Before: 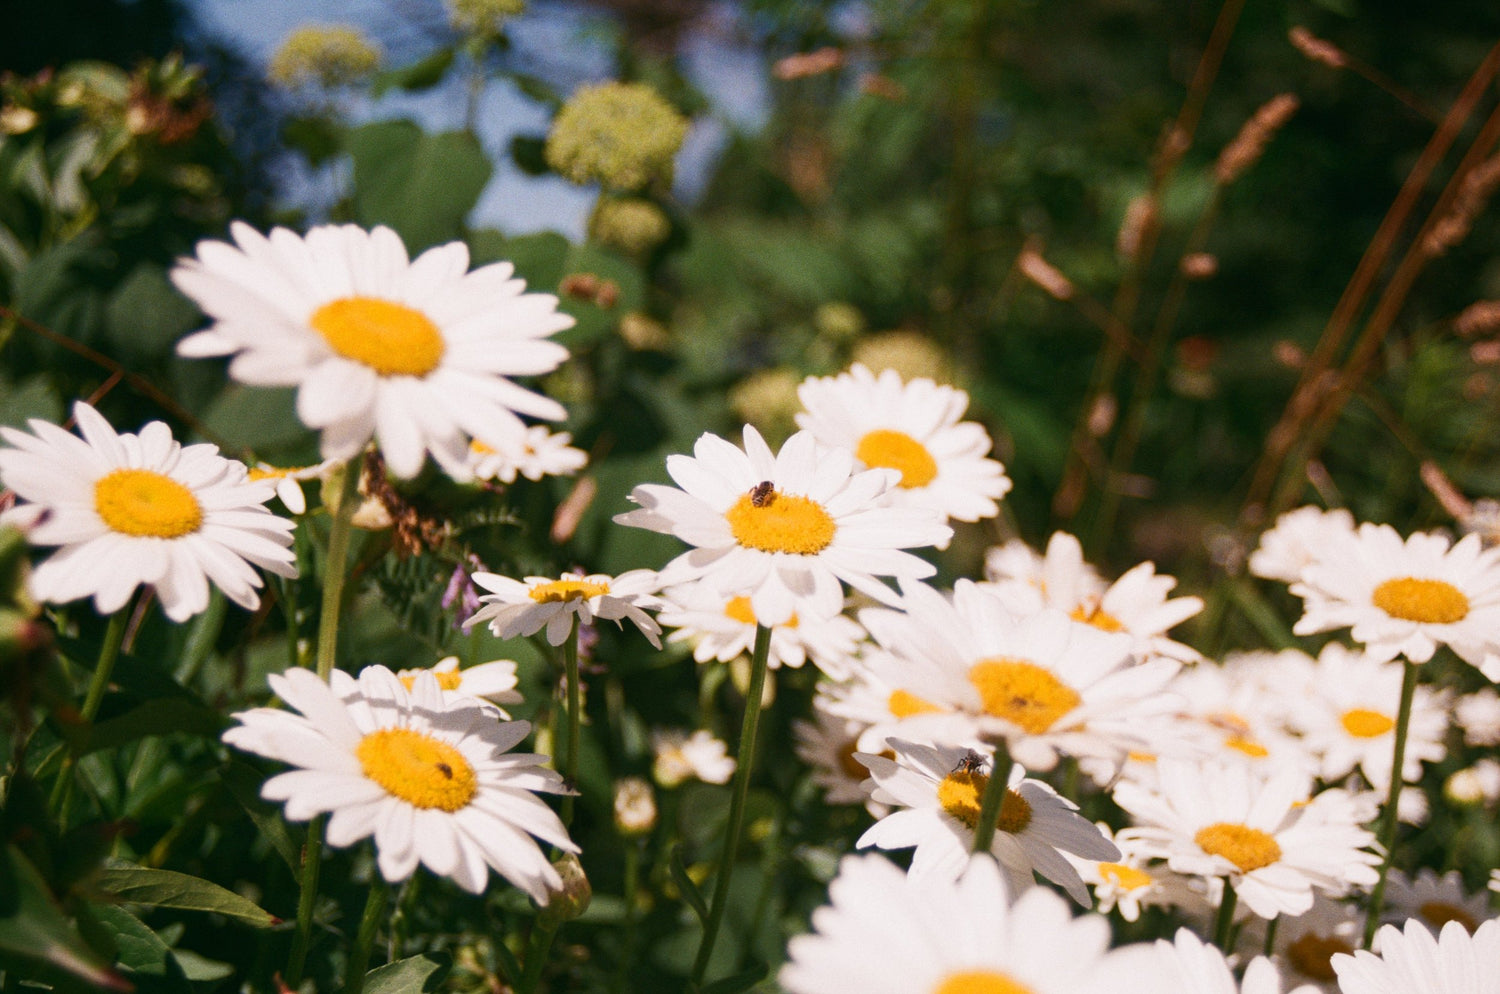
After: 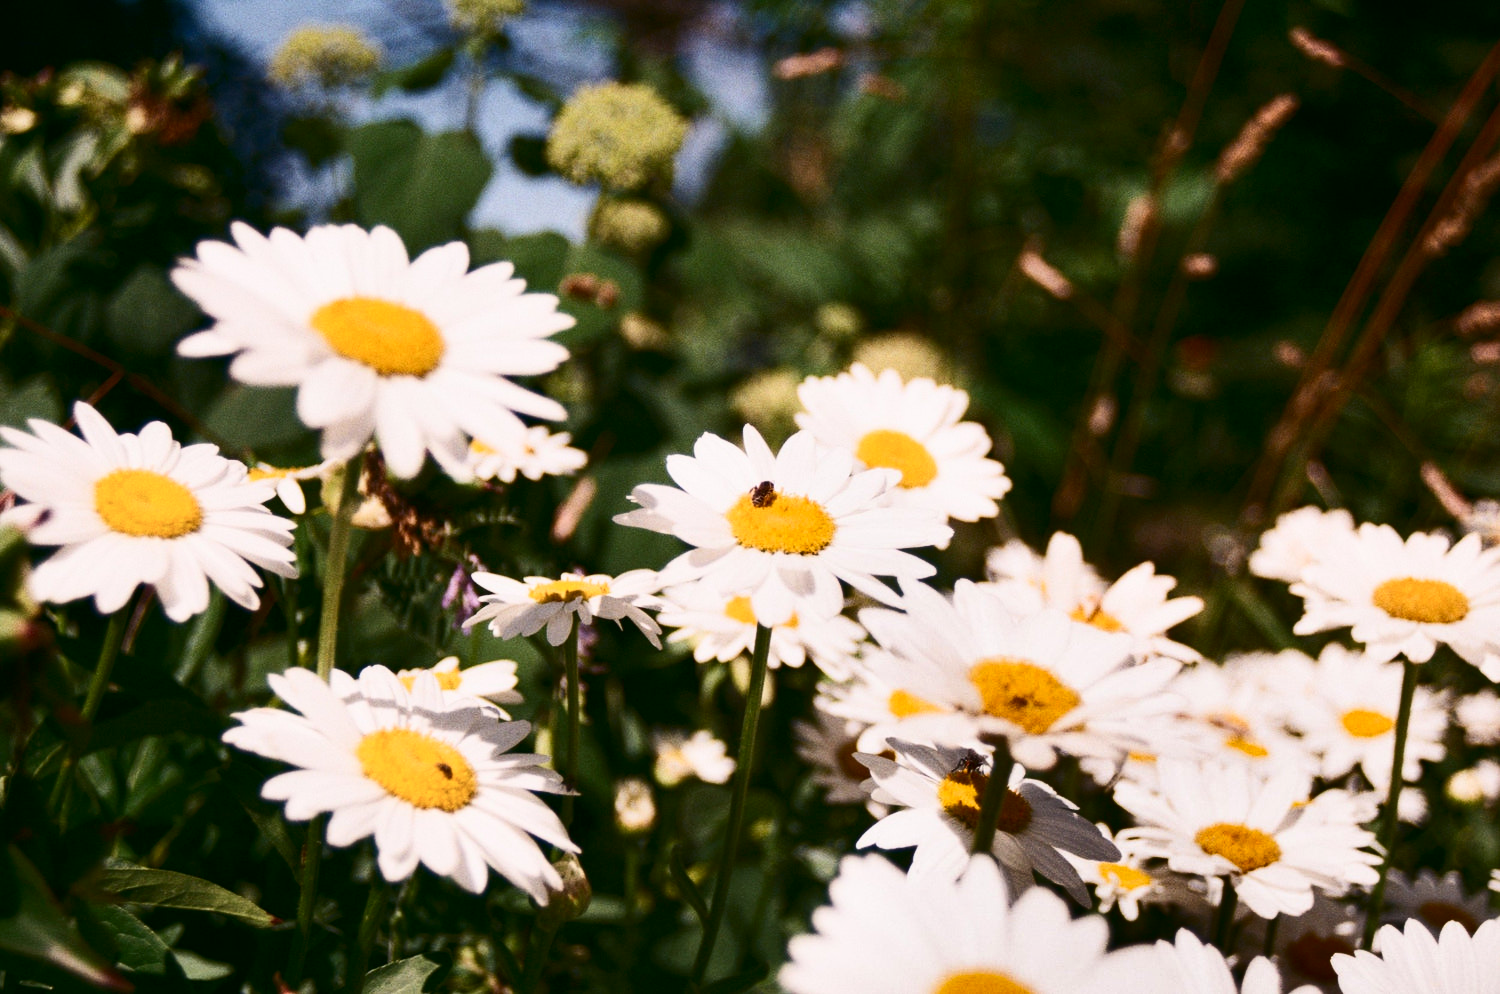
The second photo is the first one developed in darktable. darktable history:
contrast brightness saturation: contrast 0.28
shadows and highlights: shadows 24.5, highlights -78.15, soften with gaussian
